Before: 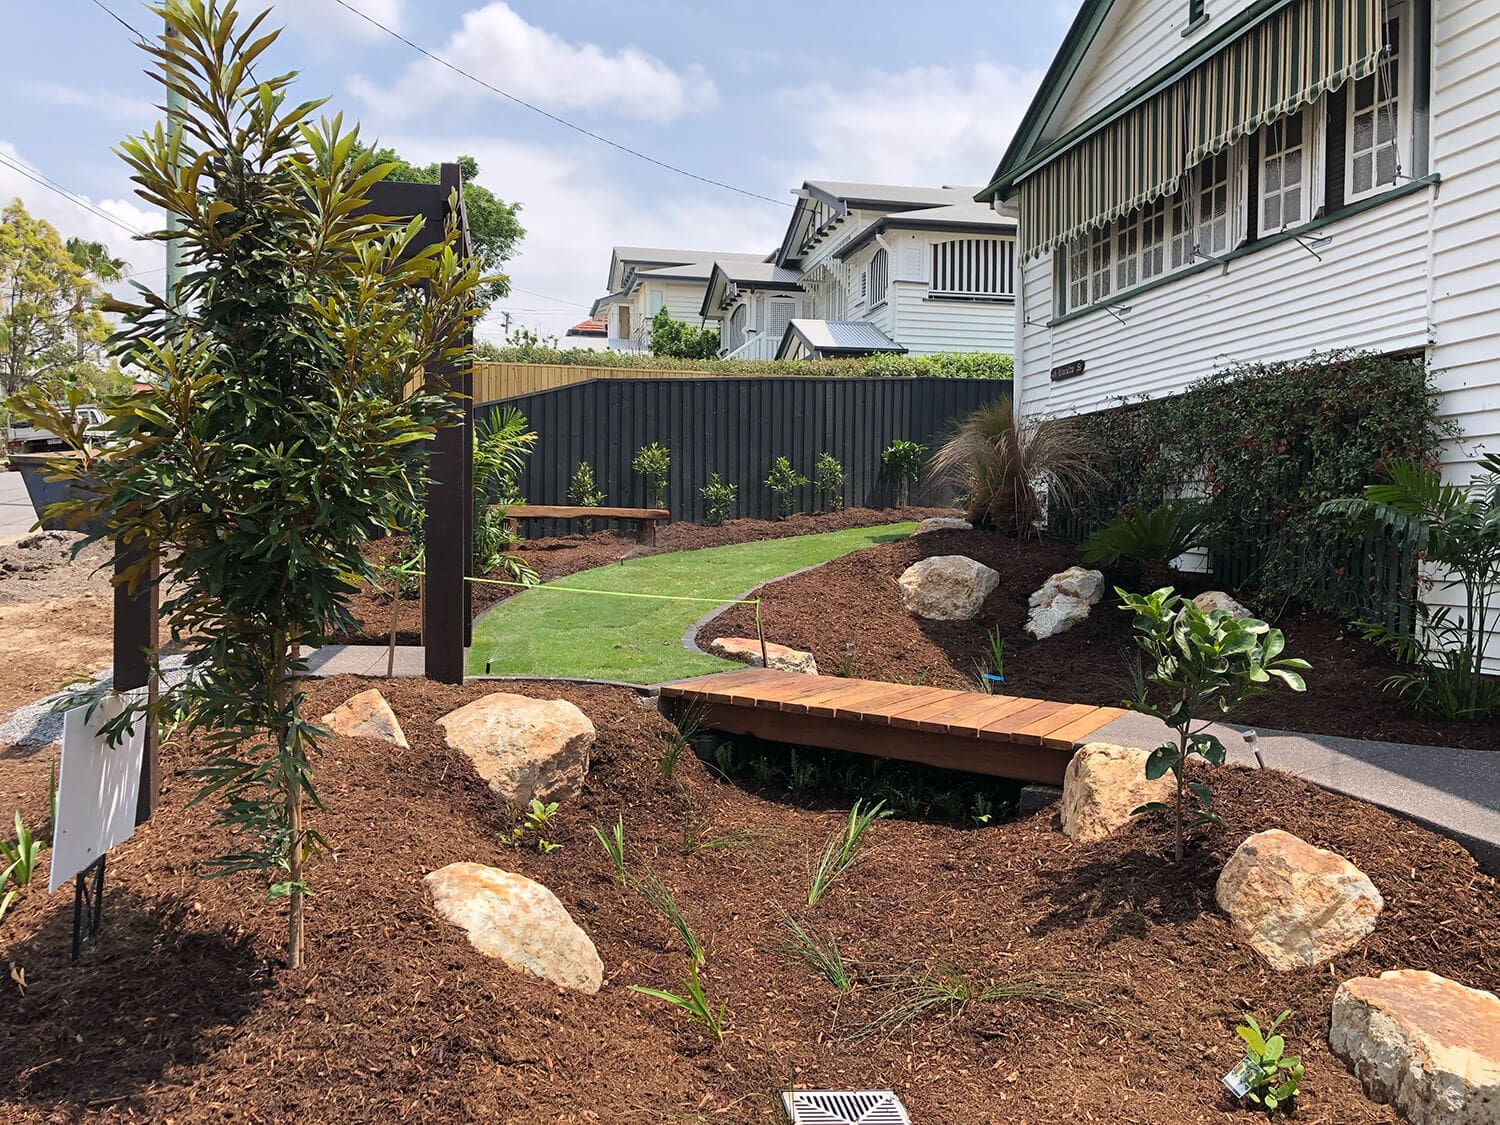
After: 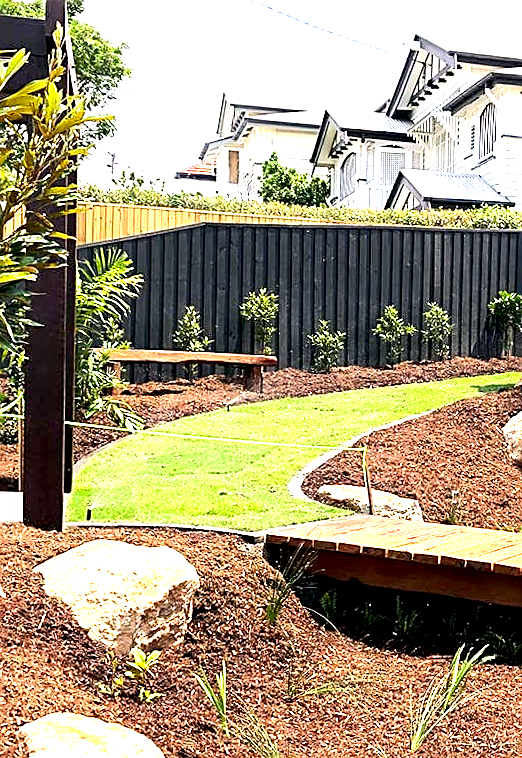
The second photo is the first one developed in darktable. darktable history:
crop and rotate: left 29.476%, top 10.214%, right 35.32%, bottom 17.333%
sharpen: amount 0.55
rotate and perspective: rotation 0.679°, lens shift (horizontal) 0.136, crop left 0.009, crop right 0.991, crop top 0.078, crop bottom 0.95
tone equalizer: -8 EV -0.75 EV, -7 EV -0.7 EV, -6 EV -0.6 EV, -5 EV -0.4 EV, -3 EV 0.4 EV, -2 EV 0.6 EV, -1 EV 0.7 EV, +0 EV 0.75 EV, edges refinement/feathering 500, mask exposure compensation -1.57 EV, preserve details no
exposure: black level correction 0.011, exposure 1.088 EV, compensate exposure bias true, compensate highlight preservation false
color correction: highlights a* 3.22, highlights b* 1.93, saturation 1.19
